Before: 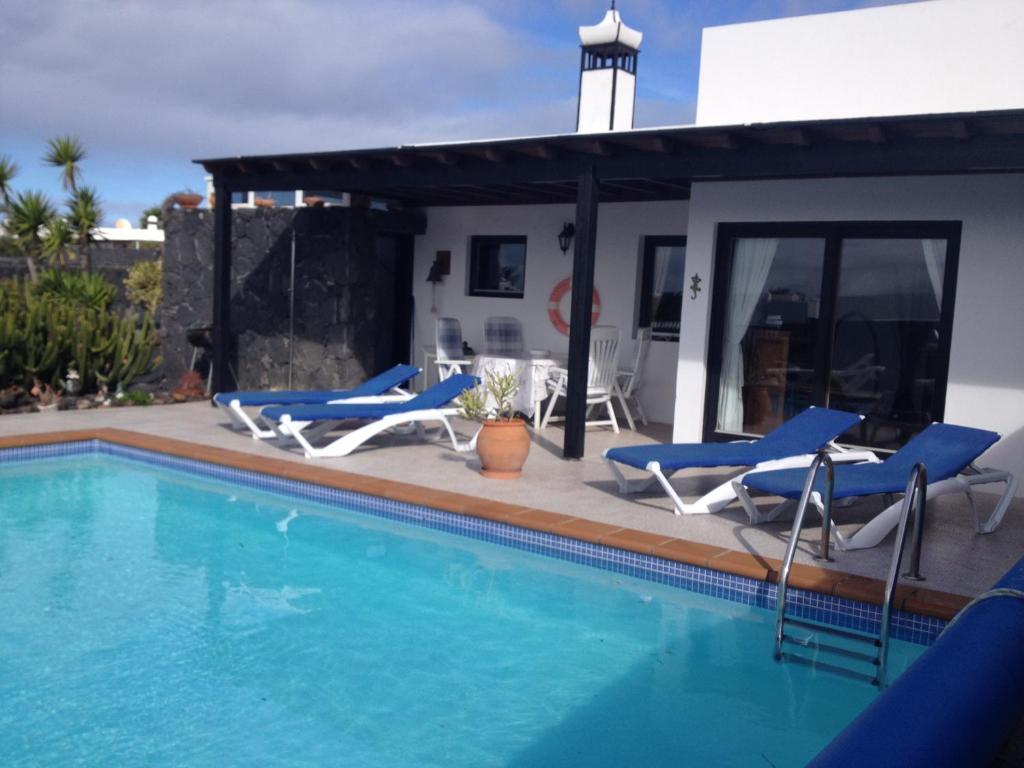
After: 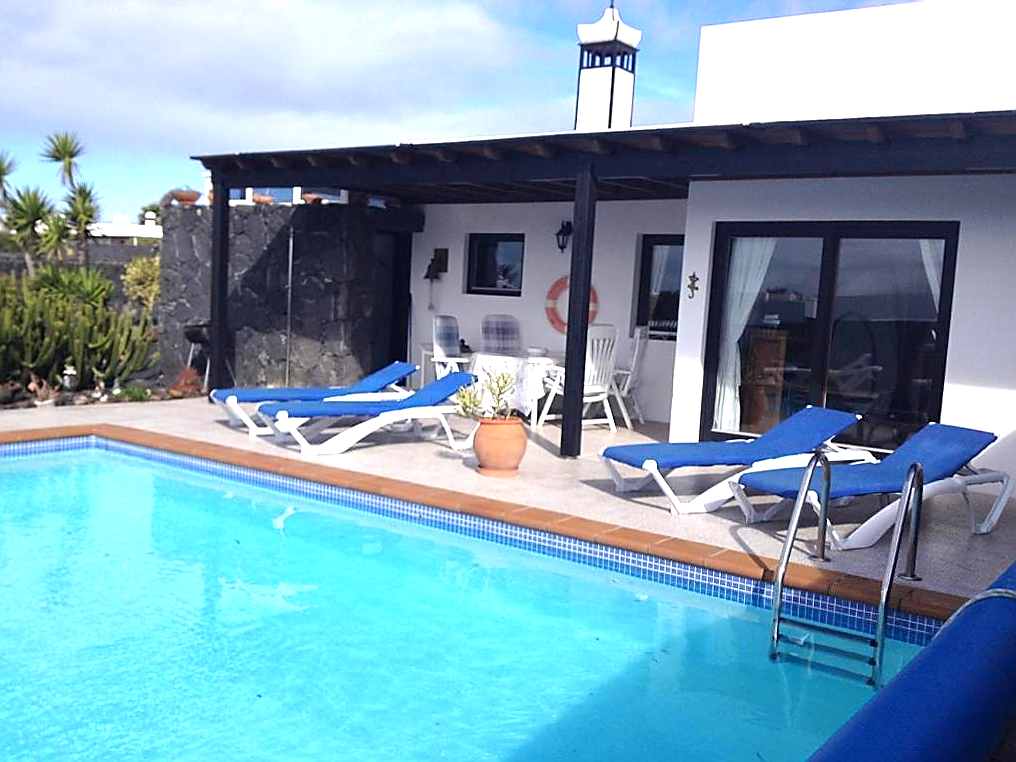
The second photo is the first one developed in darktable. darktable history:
color zones: curves: ch0 [(0.068, 0.464) (0.25, 0.5) (0.48, 0.508) (0.75, 0.536) (0.886, 0.476) (0.967, 0.456)]; ch1 [(0.066, 0.456) (0.25, 0.5) (0.616, 0.508) (0.746, 0.56) (0.934, 0.444)]
sharpen: radius 1.374, amount 1.236, threshold 0.661
crop and rotate: angle -0.297°
exposure: exposure 1 EV, compensate highlight preservation false
